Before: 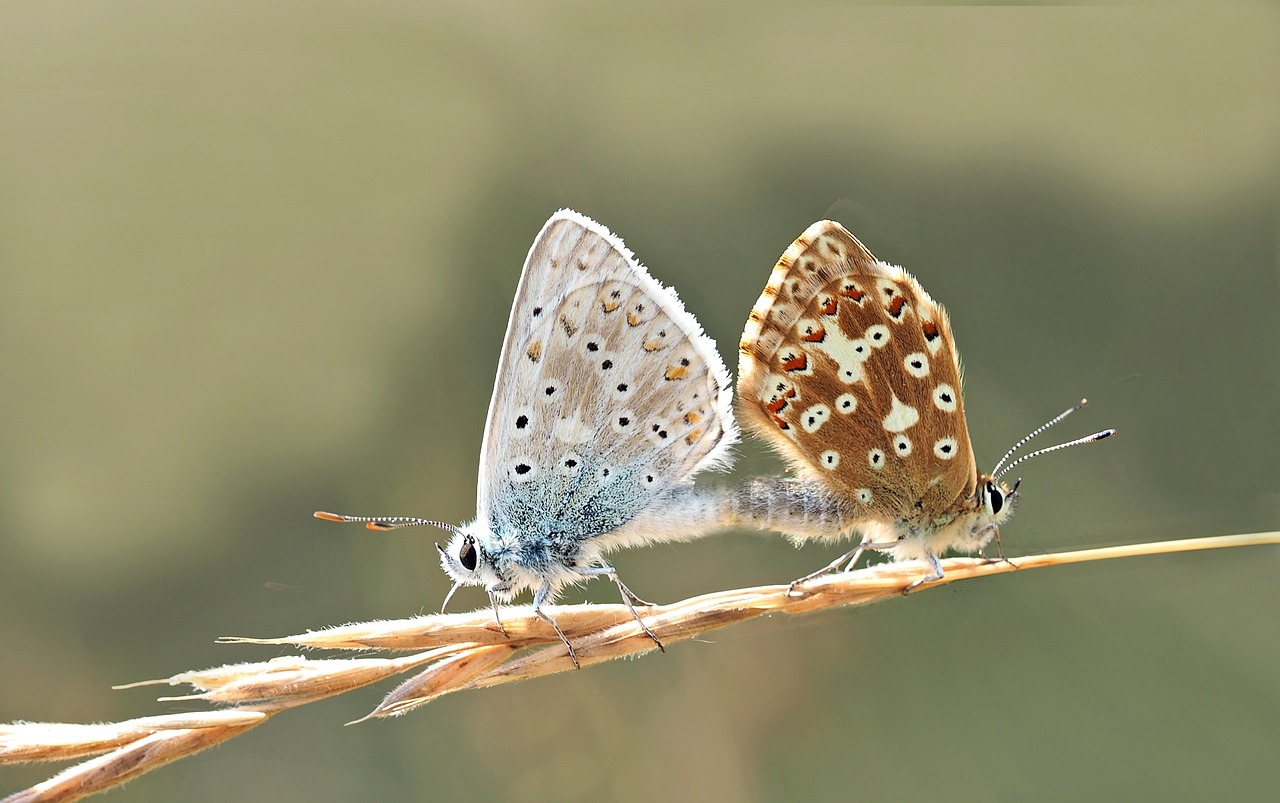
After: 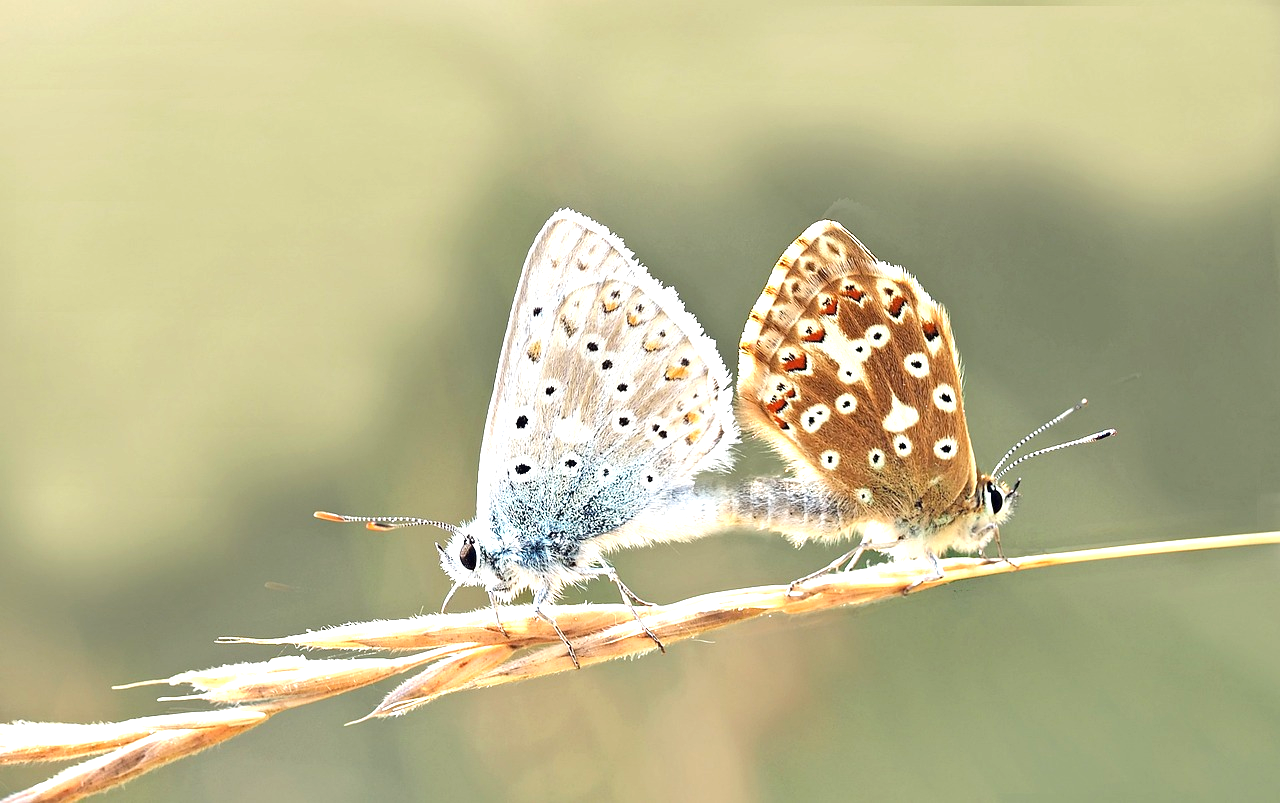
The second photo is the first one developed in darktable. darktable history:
white balance: emerald 1
exposure: black level correction 0, exposure 0.9 EV, compensate highlight preservation false
